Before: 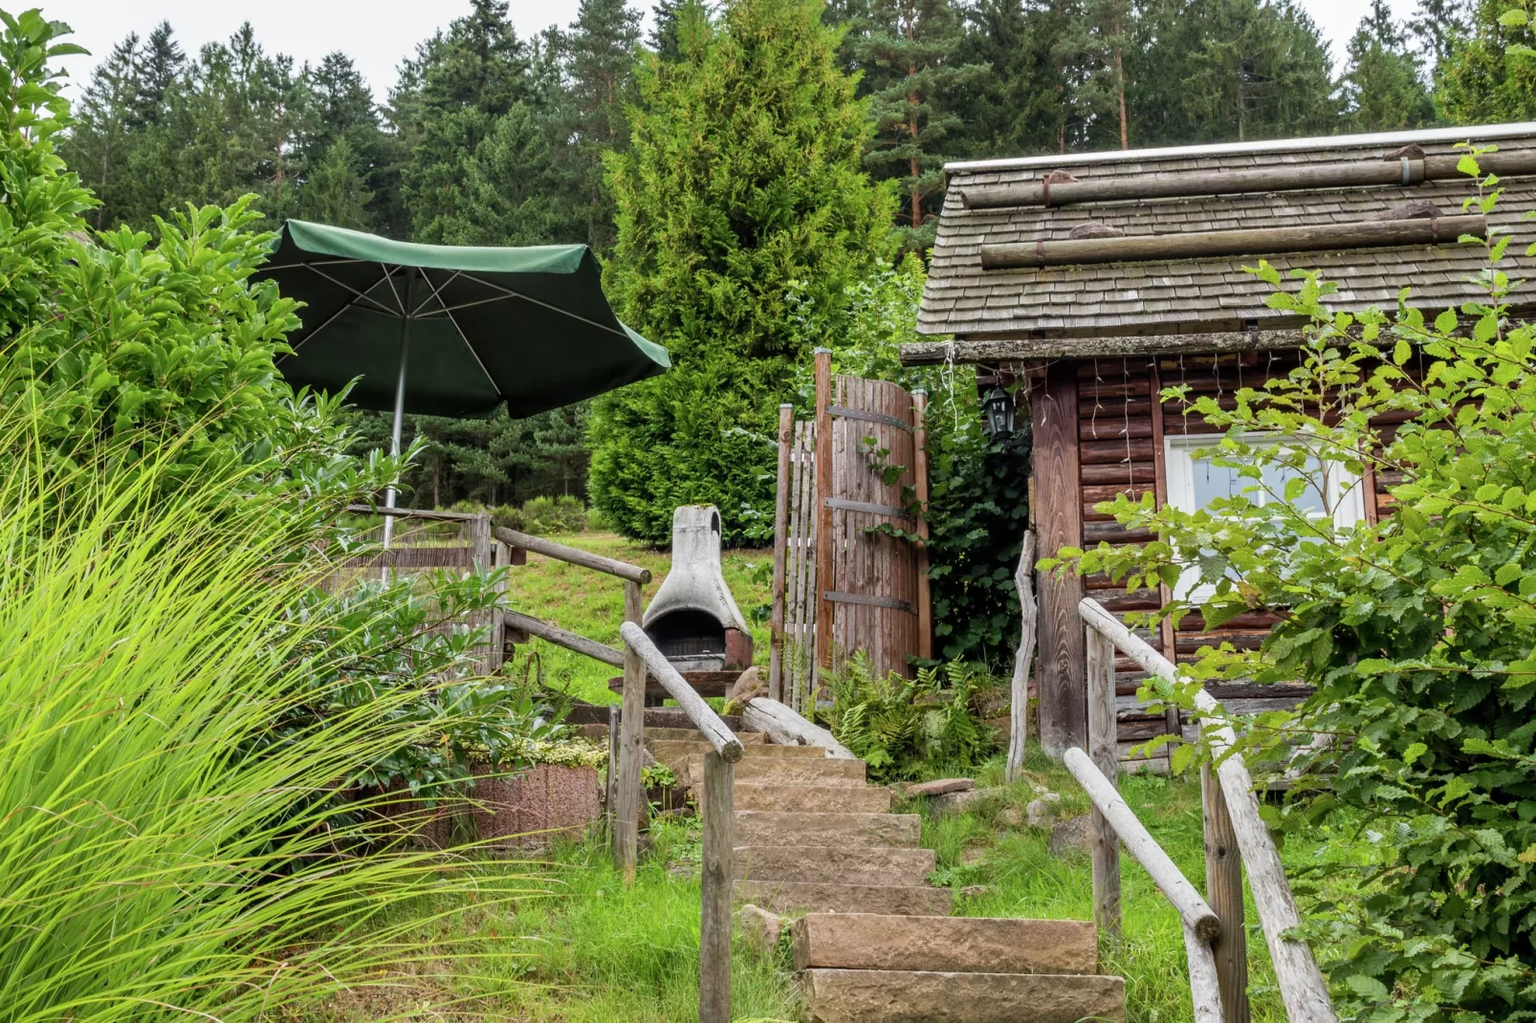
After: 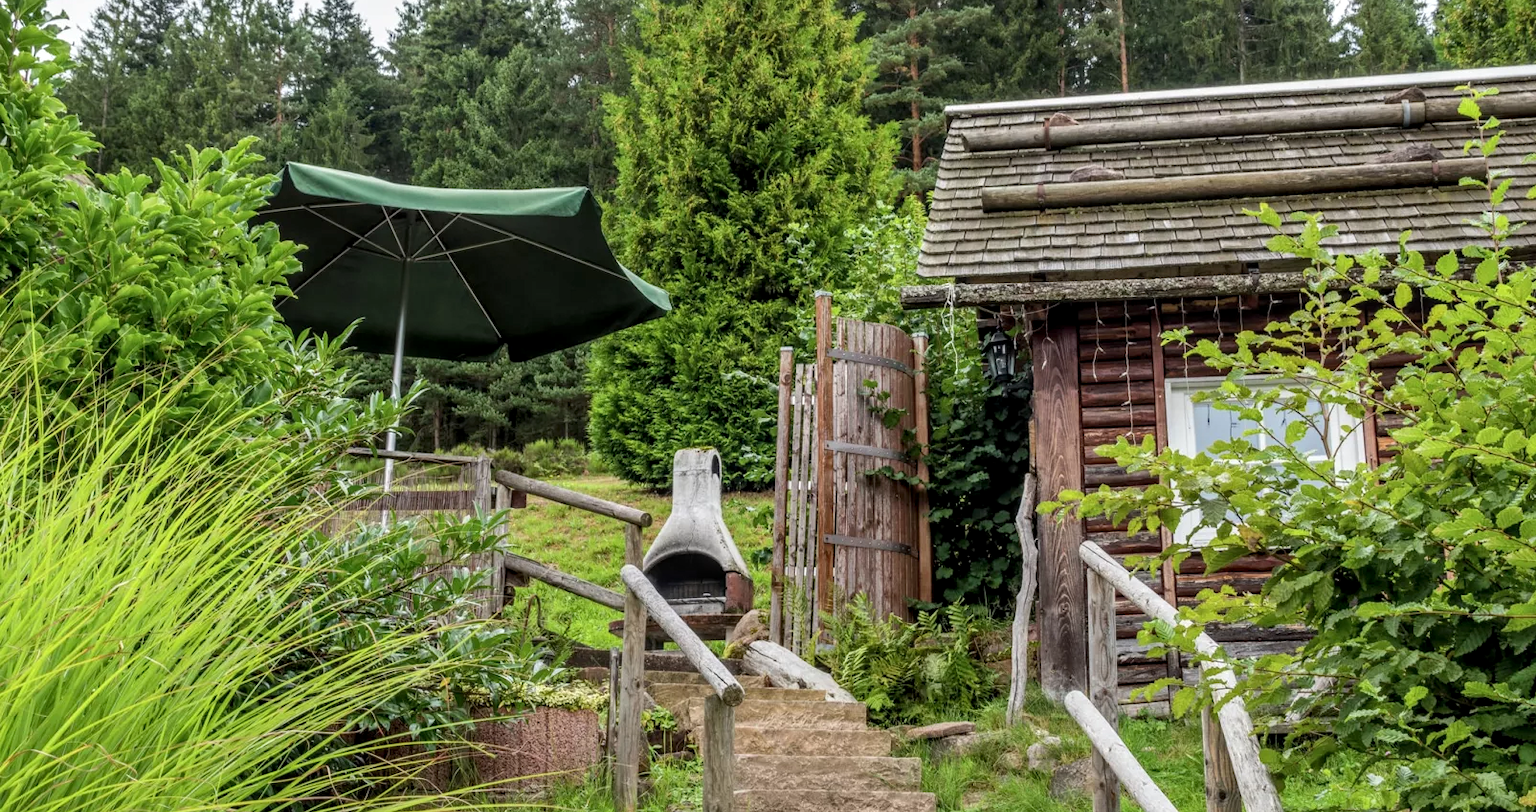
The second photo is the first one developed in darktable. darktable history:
crop and rotate: top 5.667%, bottom 14.937%
local contrast: on, module defaults
